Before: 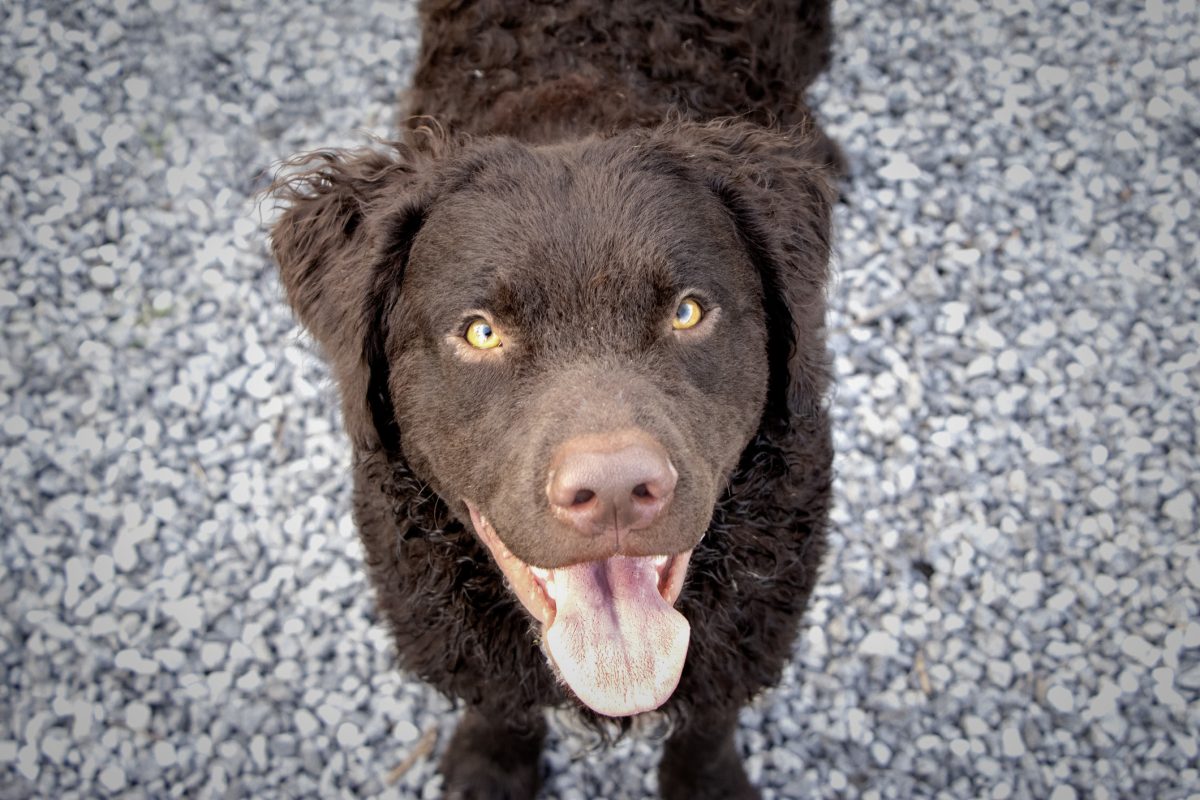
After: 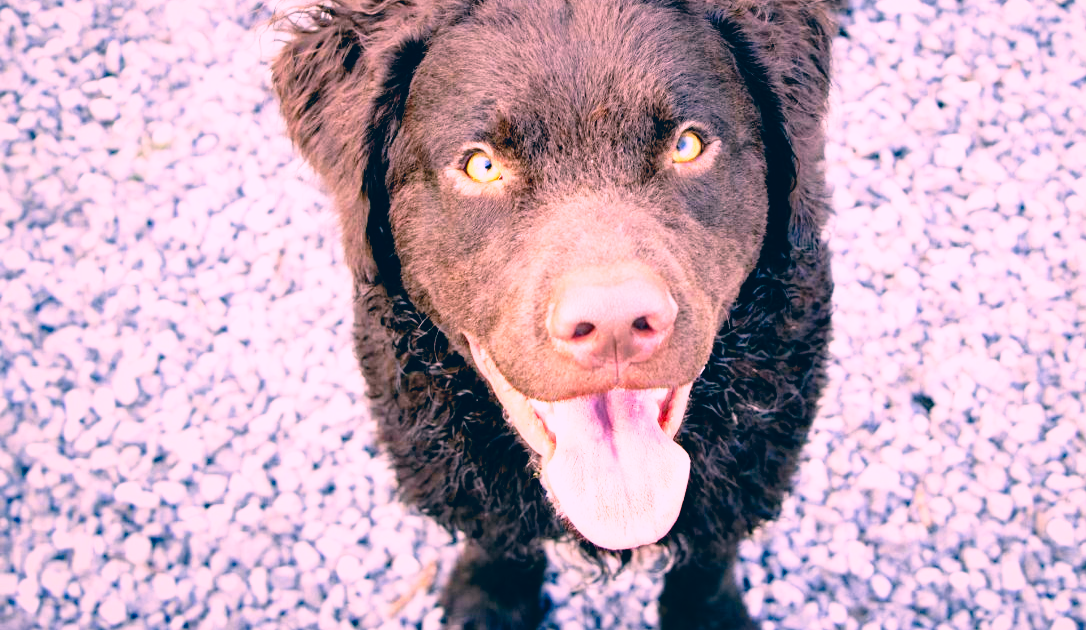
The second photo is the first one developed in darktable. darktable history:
base curve: curves: ch0 [(0, 0) (0.012, 0.01) (0.073, 0.168) (0.31, 0.711) (0.645, 0.957) (1, 1)], preserve colors none
crop: top 20.916%, right 9.437%, bottom 0.316%
color correction: highlights a* 17.03, highlights b* 0.205, shadows a* -15.38, shadows b* -14.56, saturation 1.5
